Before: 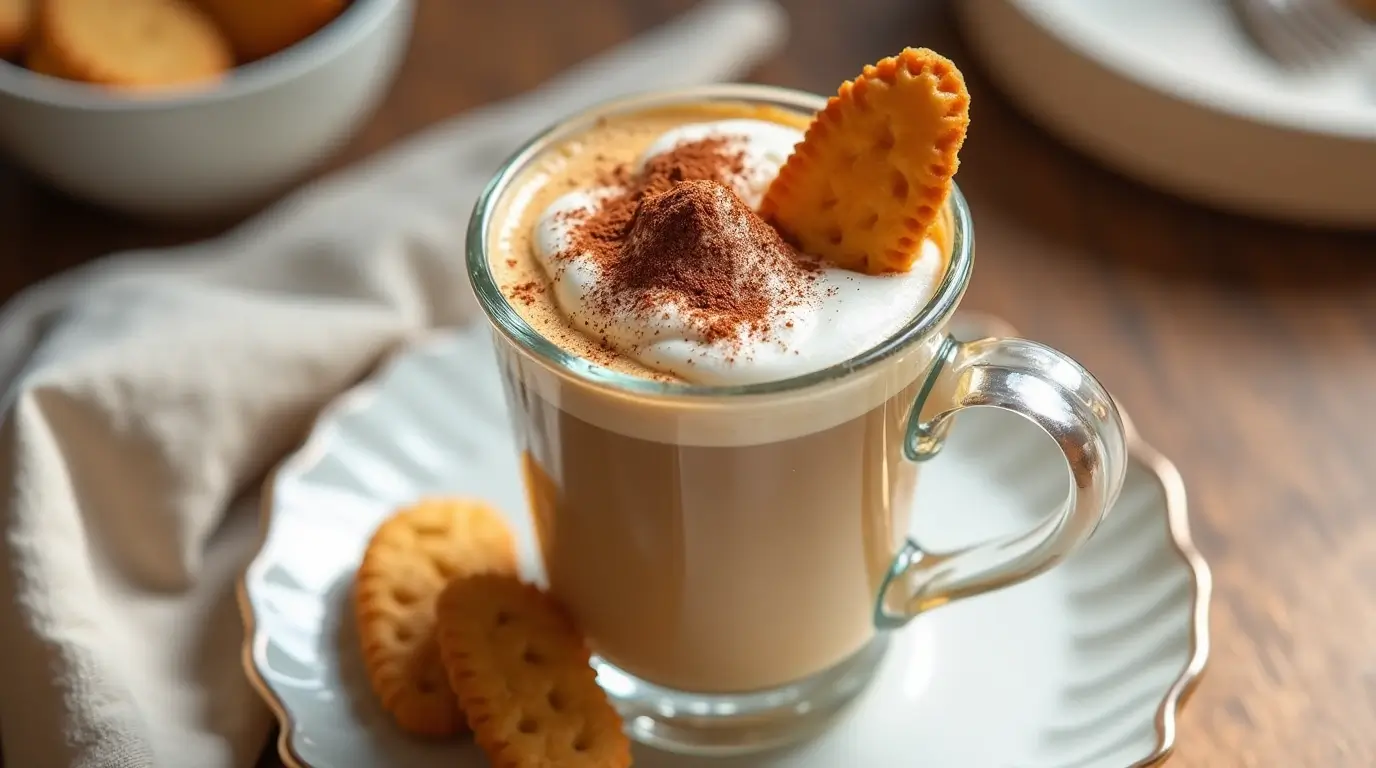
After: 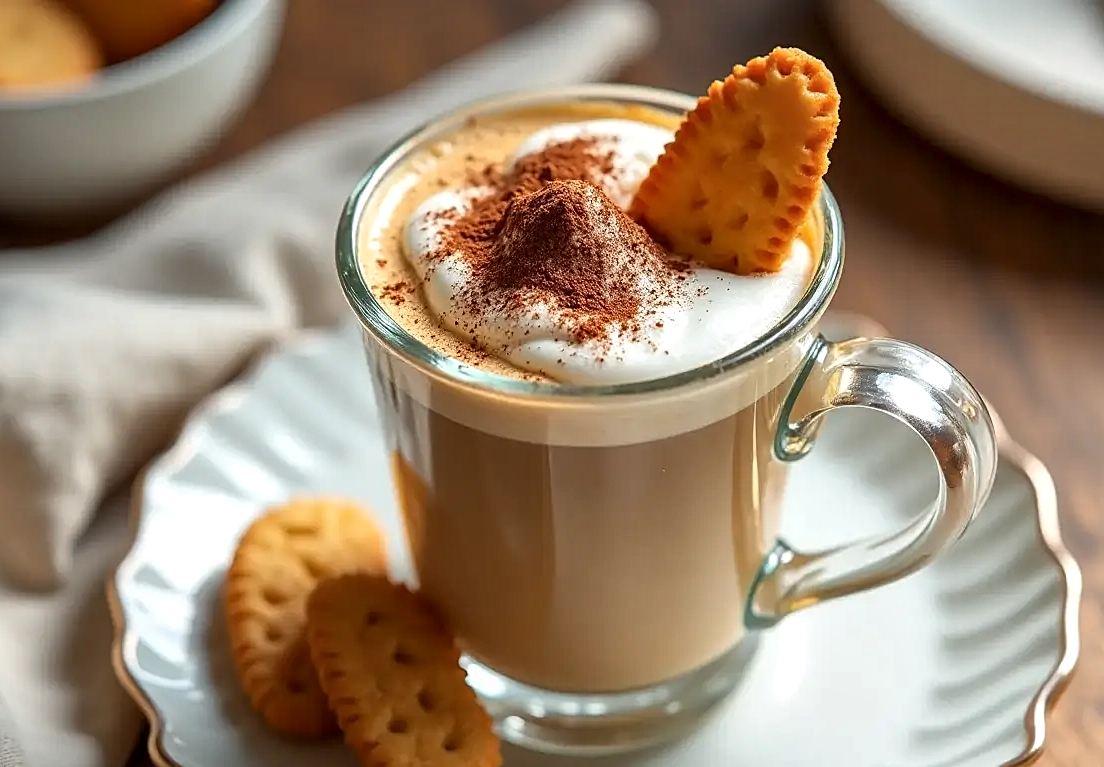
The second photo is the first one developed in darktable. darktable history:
local contrast: mode bilateral grid, contrast 20, coarseness 50, detail 149%, midtone range 0.2
crop and rotate: left 9.492%, right 10.27%
sharpen: on, module defaults
